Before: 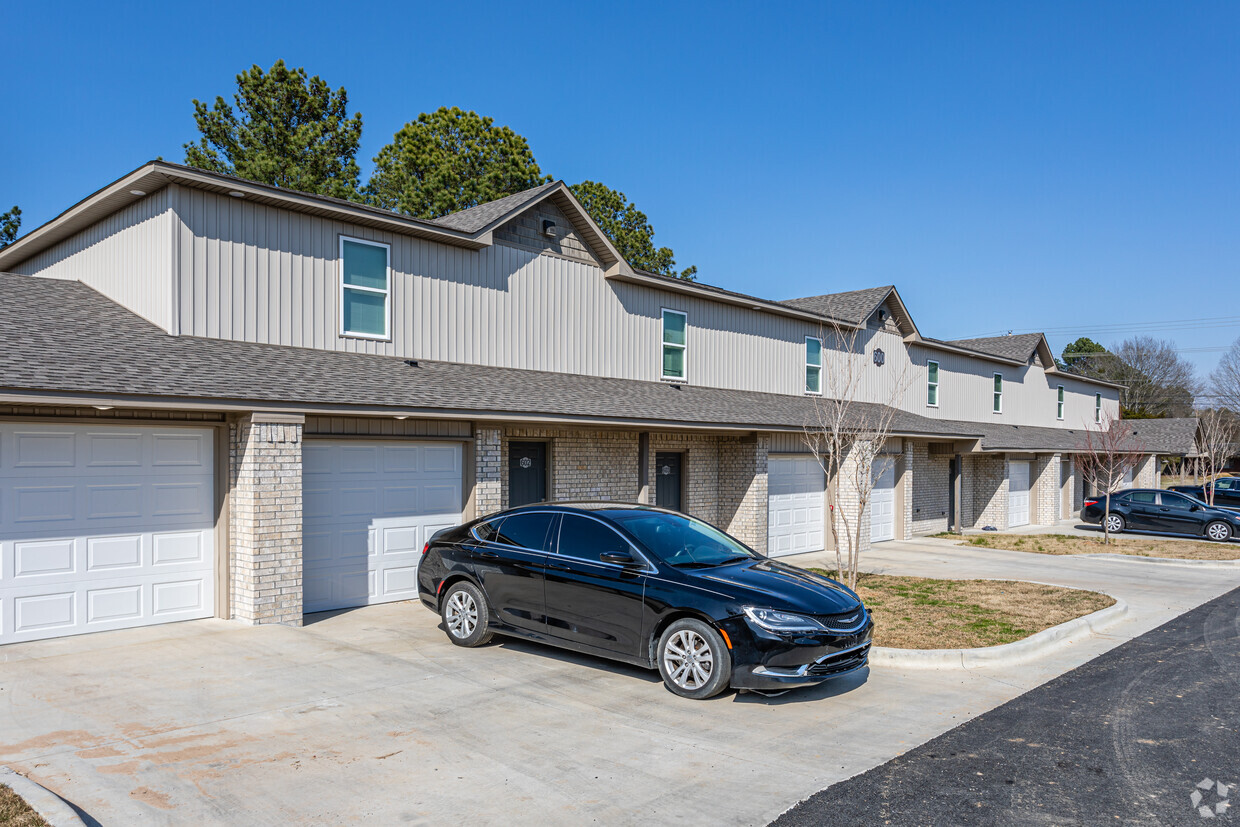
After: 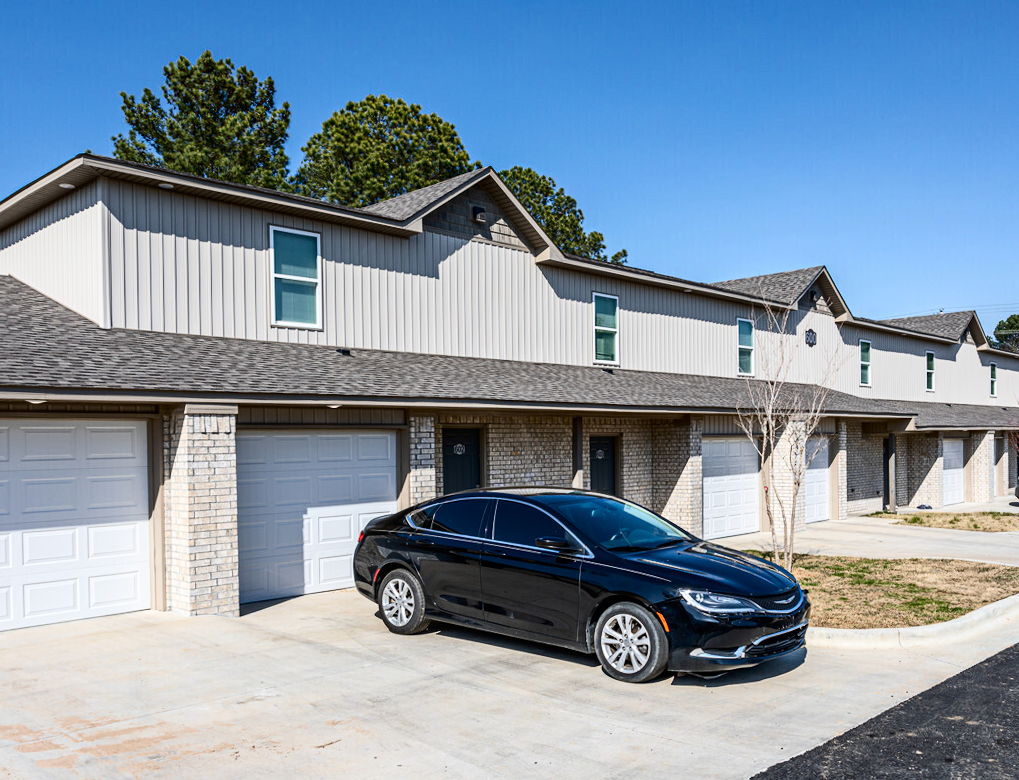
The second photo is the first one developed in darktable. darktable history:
crop and rotate: angle 1°, left 4.281%, top 0.642%, right 11.383%, bottom 2.486%
contrast brightness saturation: contrast 0.28
